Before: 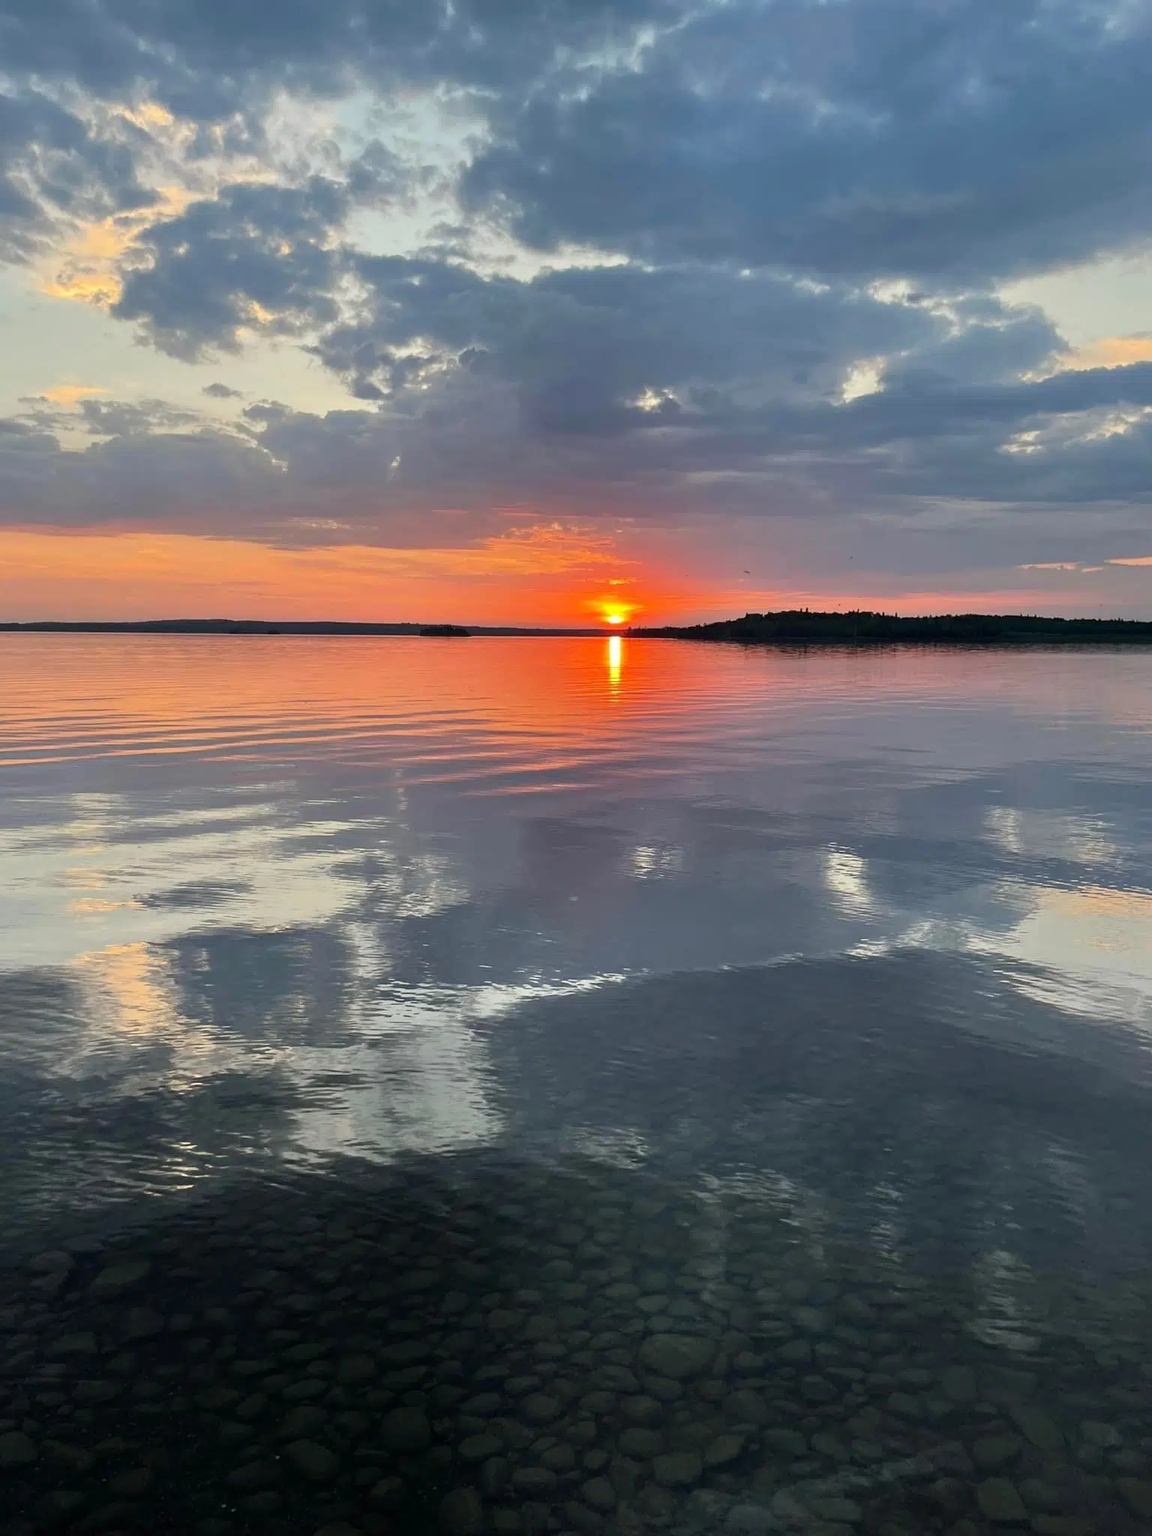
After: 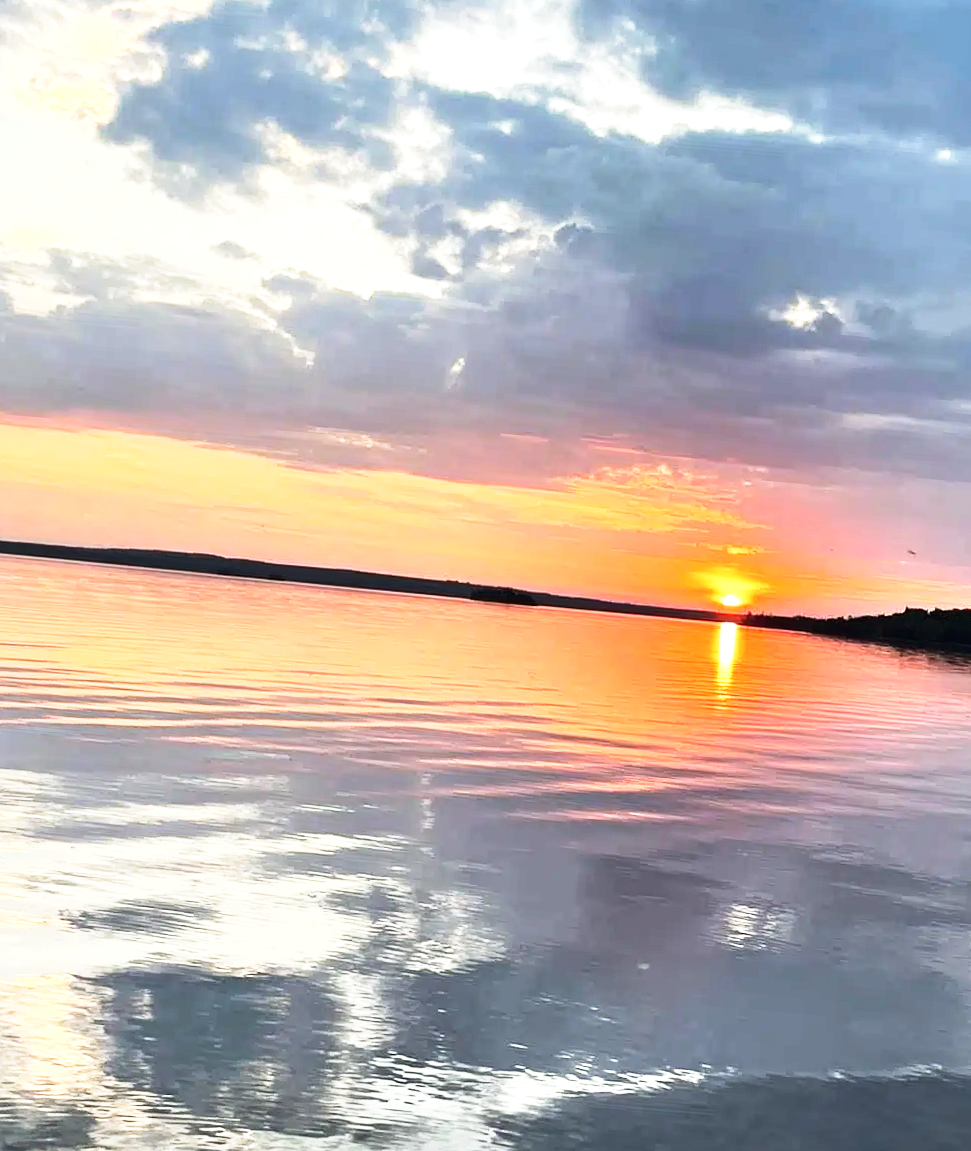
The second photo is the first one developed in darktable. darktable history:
crop and rotate: angle -4.99°, left 2.122%, top 6.945%, right 27.566%, bottom 30.519%
exposure: compensate highlight preservation false
base curve: curves: ch0 [(0, 0) (0.579, 0.807) (1, 1)], preserve colors none
tone equalizer: -8 EV -1.08 EV, -7 EV -1.01 EV, -6 EV -0.867 EV, -5 EV -0.578 EV, -3 EV 0.578 EV, -2 EV 0.867 EV, -1 EV 1.01 EV, +0 EV 1.08 EV, edges refinement/feathering 500, mask exposure compensation -1.57 EV, preserve details no
